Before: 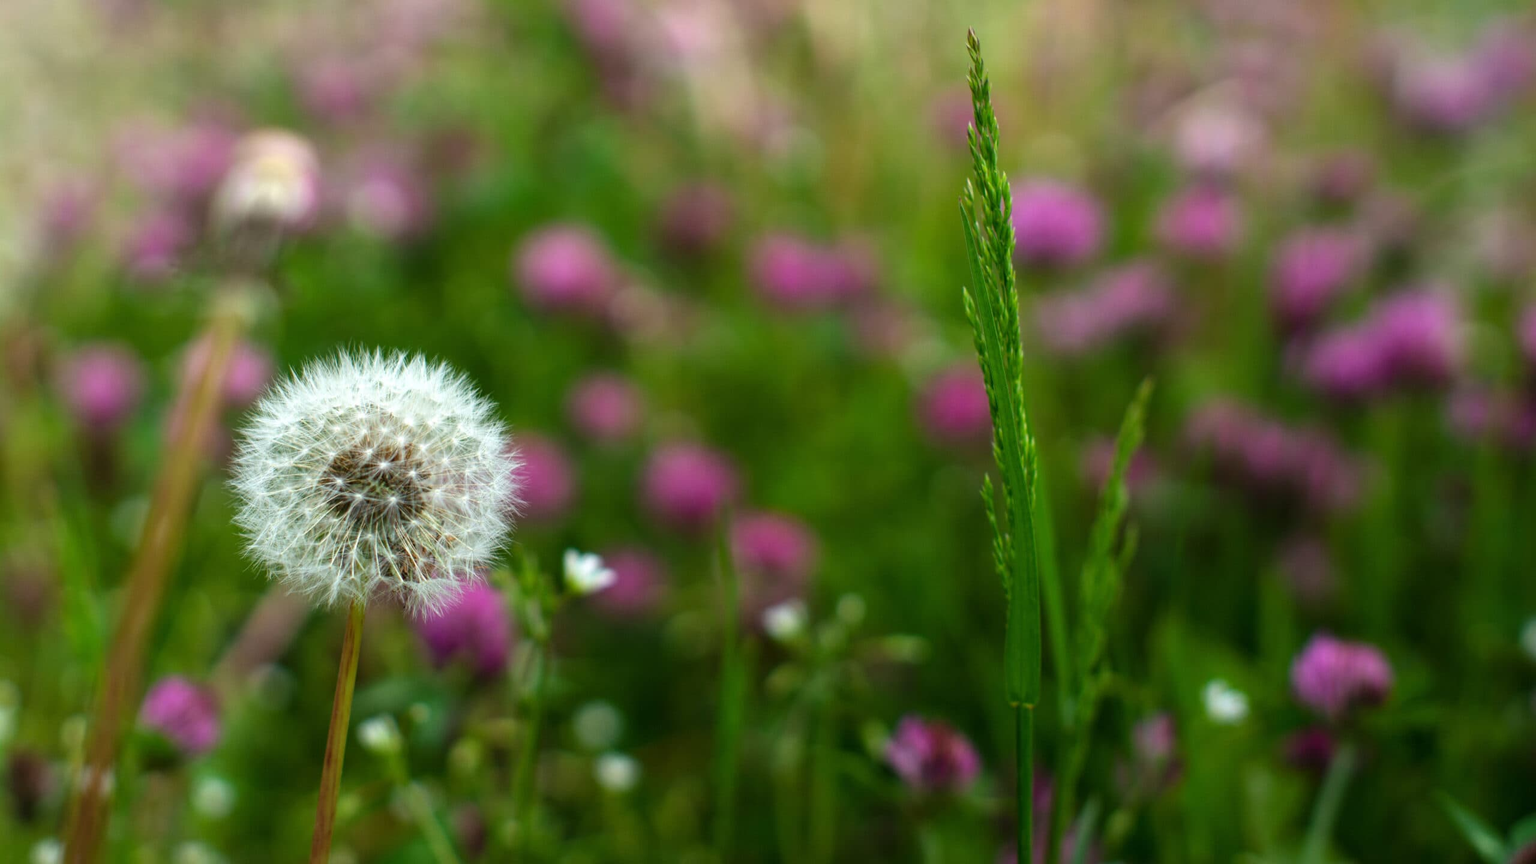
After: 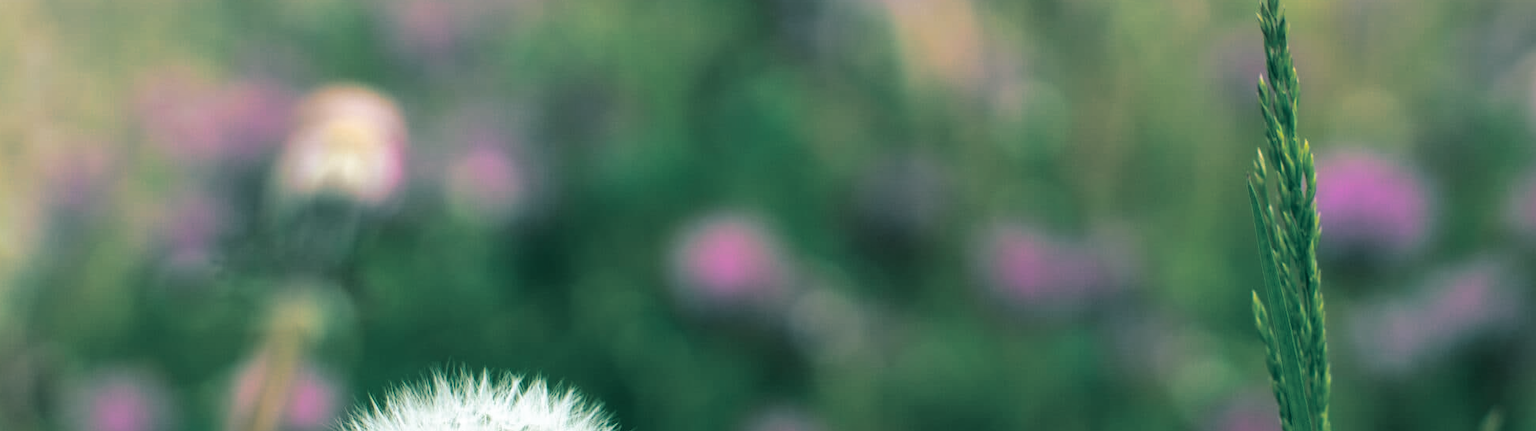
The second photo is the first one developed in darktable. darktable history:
crop: left 0.579%, top 7.627%, right 23.167%, bottom 54.275%
color zones: curves: ch1 [(0, 0.469) (0.072, 0.457) (0.243, 0.494) (0.429, 0.5) (0.571, 0.5) (0.714, 0.5) (0.857, 0.5) (1, 0.469)]; ch2 [(0, 0.499) (0.143, 0.467) (0.242, 0.436) (0.429, 0.493) (0.571, 0.5) (0.714, 0.5) (0.857, 0.5) (1, 0.499)]
tone equalizer: on, module defaults
split-toning: shadows › hue 183.6°, shadows › saturation 0.52, highlights › hue 0°, highlights › saturation 0
